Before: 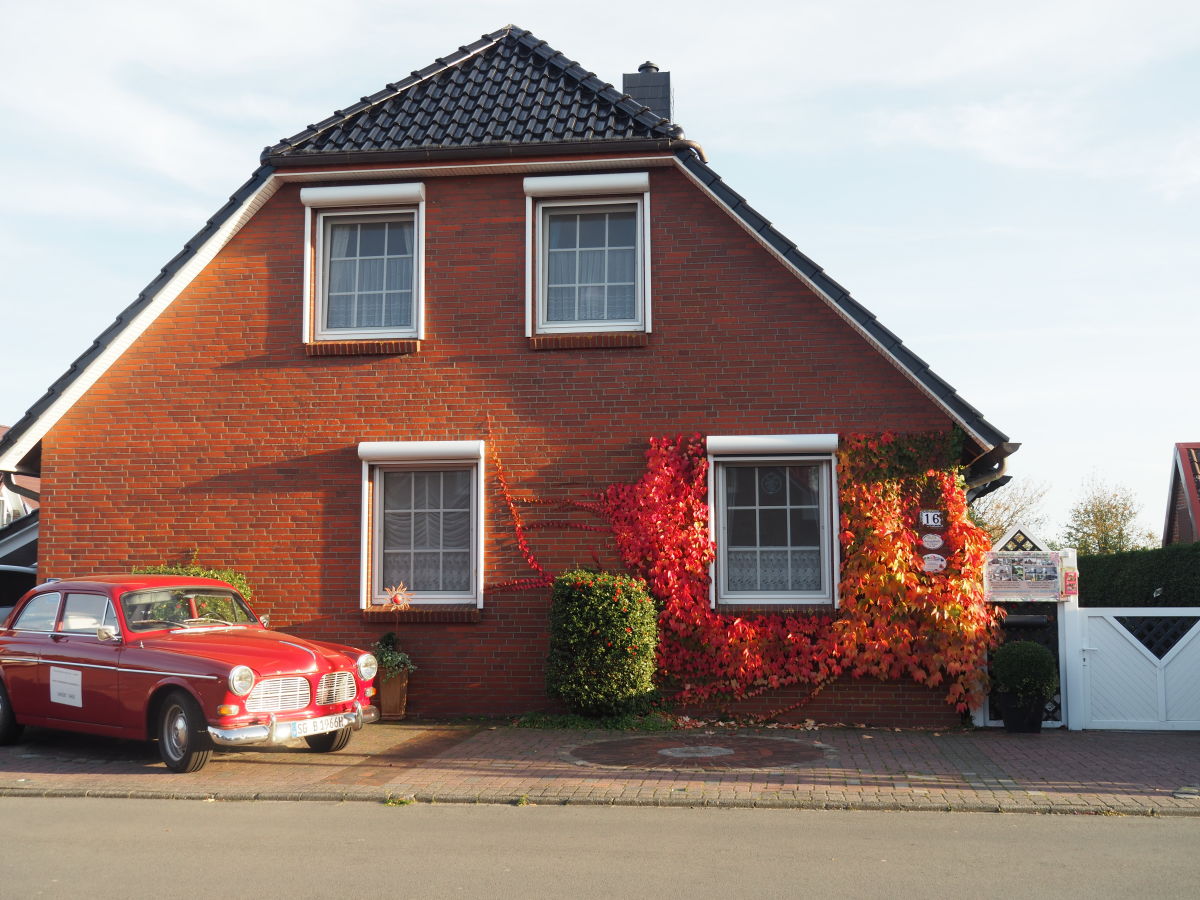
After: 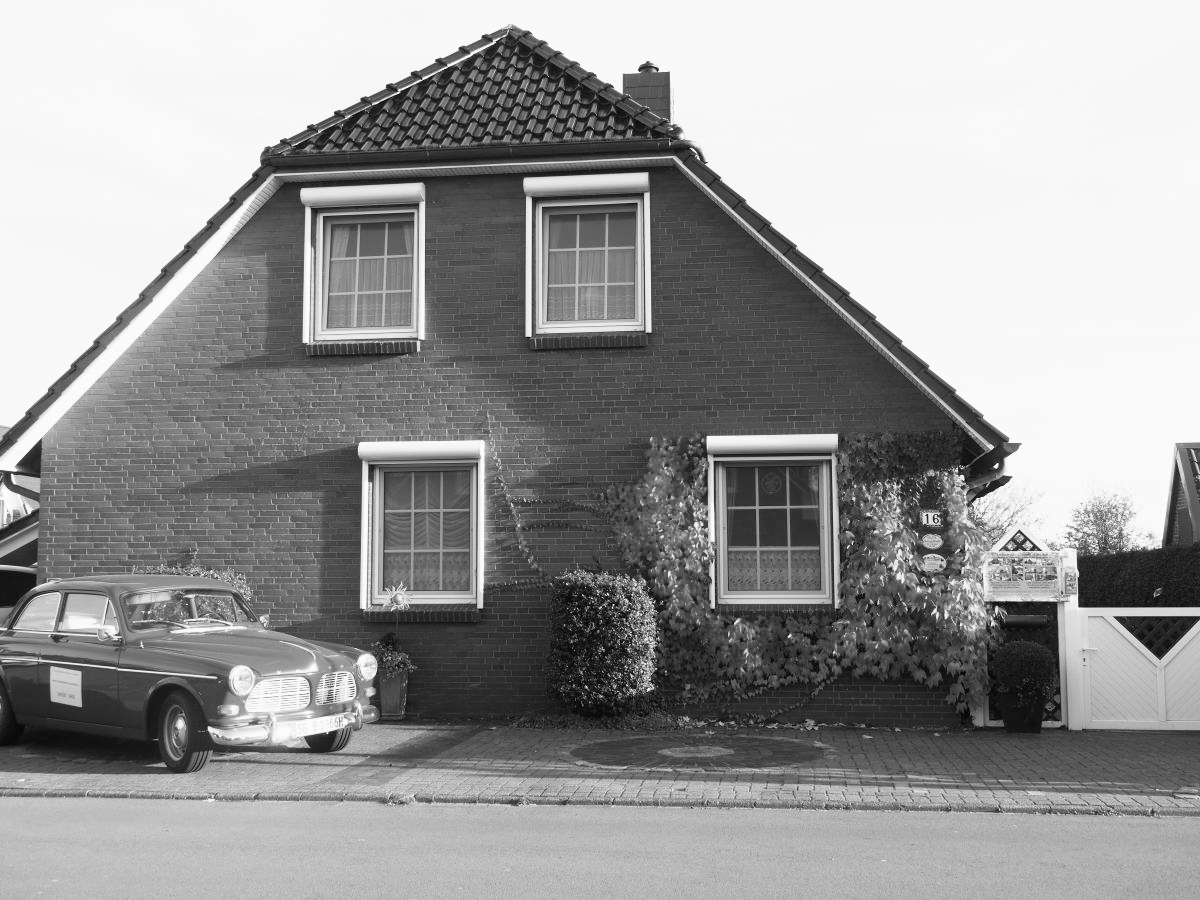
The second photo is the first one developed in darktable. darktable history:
base curve: curves: ch0 [(0, 0) (0.579, 0.807) (1, 1)], preserve colors none
color calibration: output gray [0.267, 0.423, 0.261, 0], illuminant as shot in camera, x 0.358, y 0.373, temperature 4628.91 K
exposure: black level correction 0.001, compensate highlight preservation false
